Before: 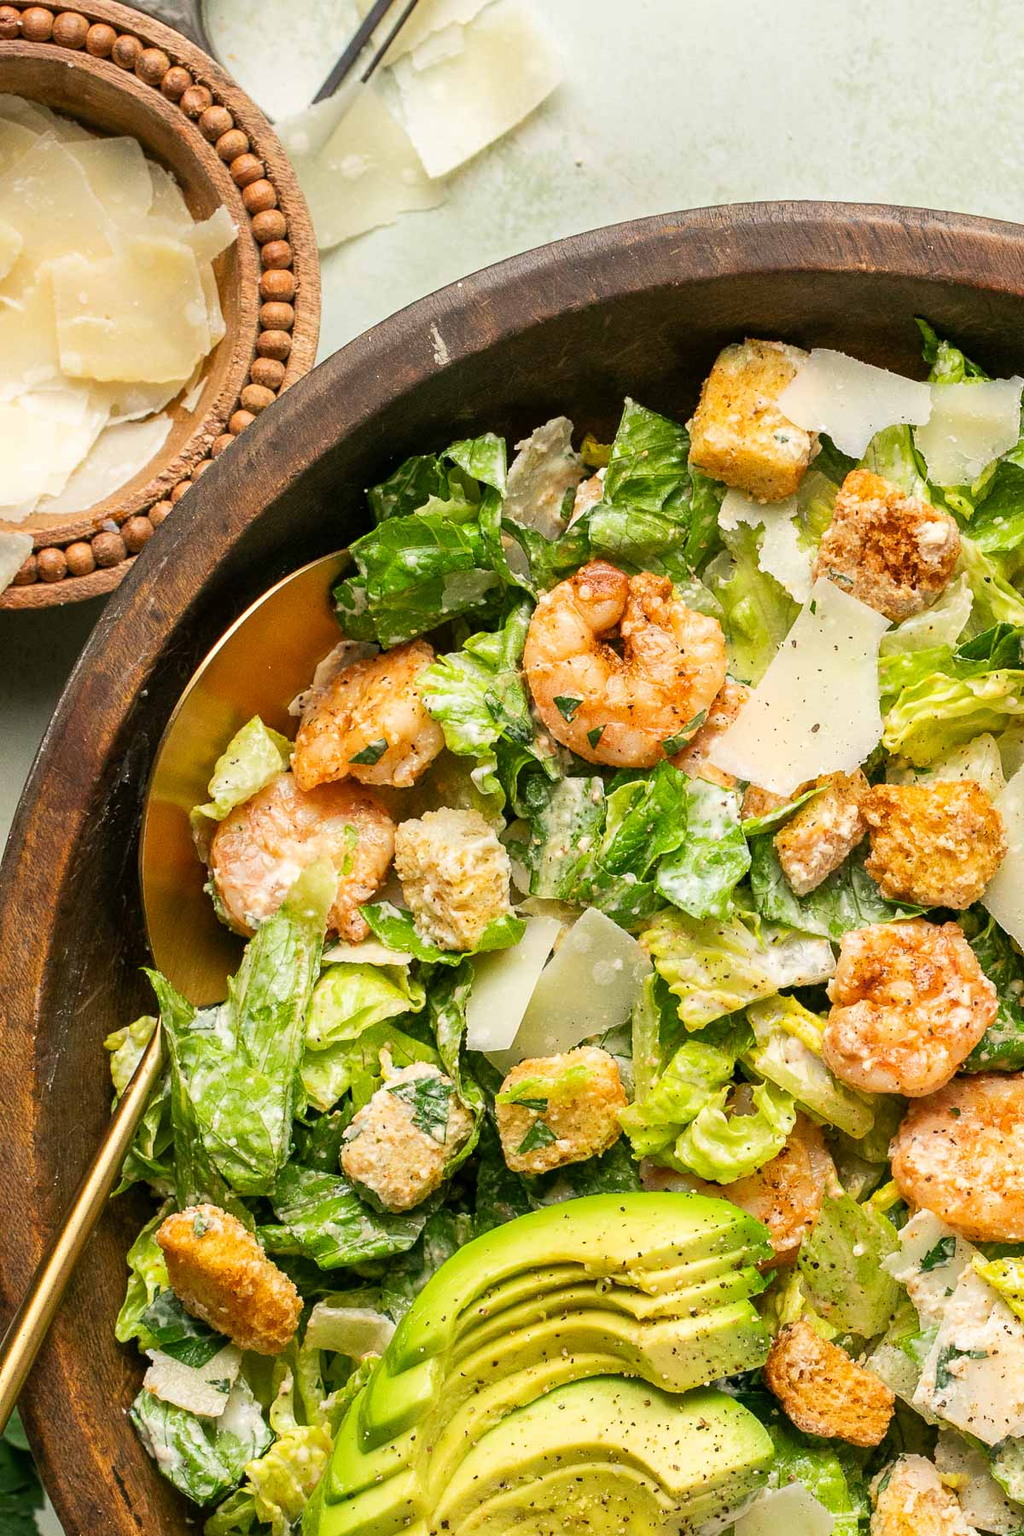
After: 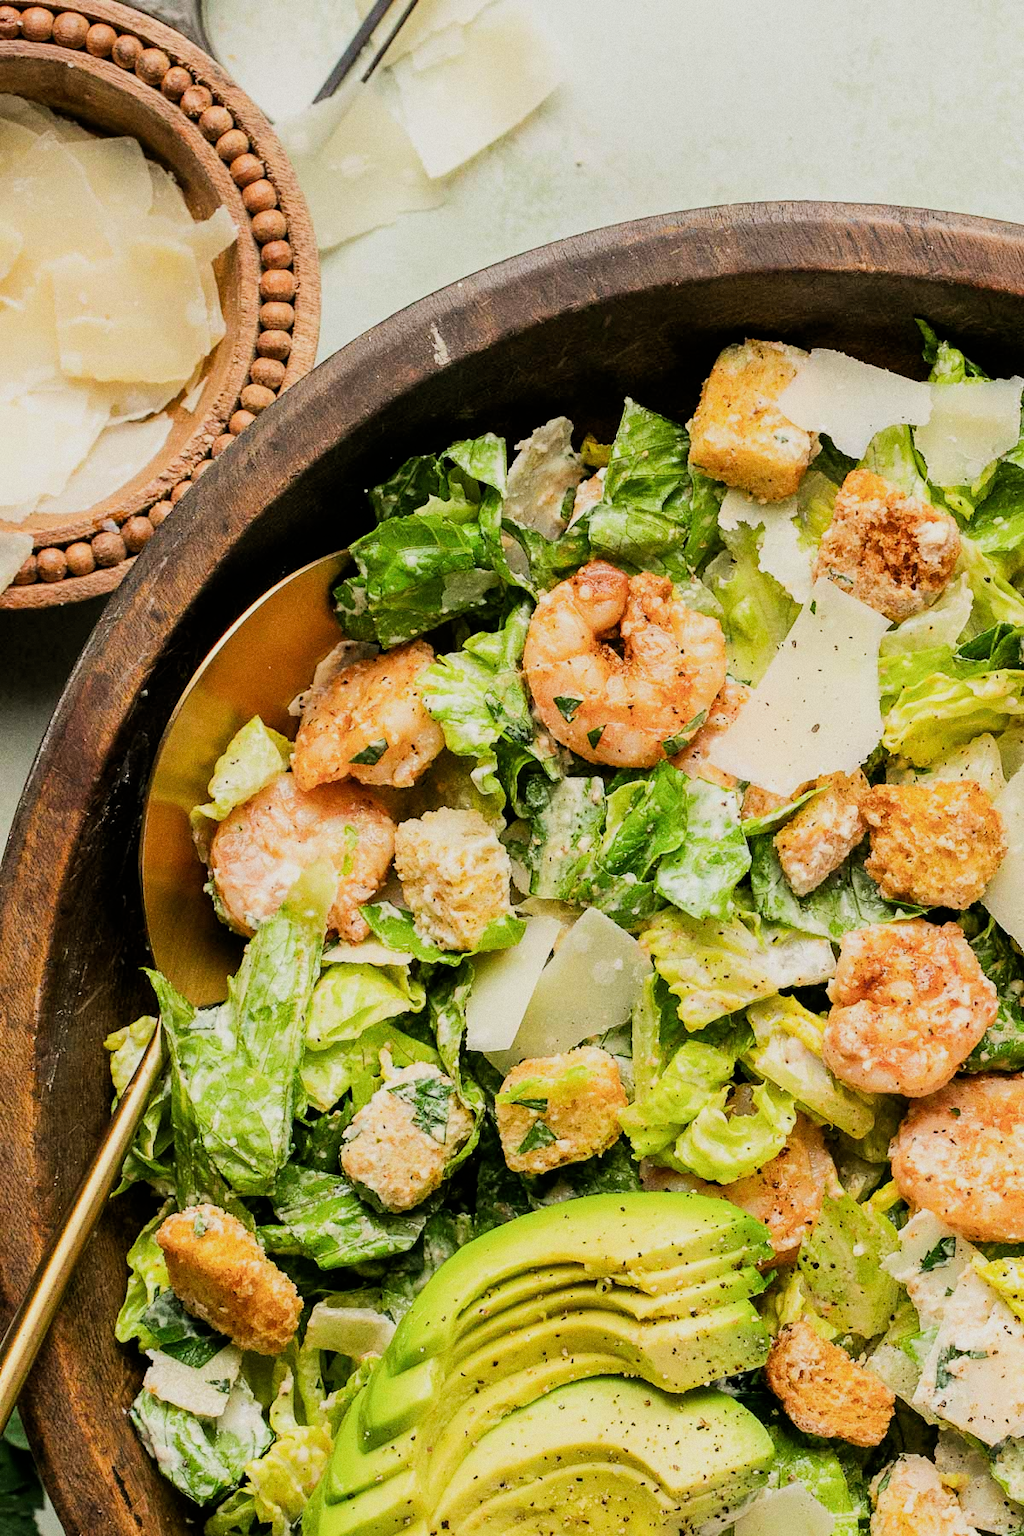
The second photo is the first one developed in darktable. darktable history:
grain: on, module defaults
filmic rgb: black relative exposure -7.65 EV, white relative exposure 4.56 EV, hardness 3.61
tone equalizer: -8 EV -0.417 EV, -7 EV -0.389 EV, -6 EV -0.333 EV, -5 EV -0.222 EV, -3 EV 0.222 EV, -2 EV 0.333 EV, -1 EV 0.389 EV, +0 EV 0.417 EV, edges refinement/feathering 500, mask exposure compensation -1.57 EV, preserve details no
